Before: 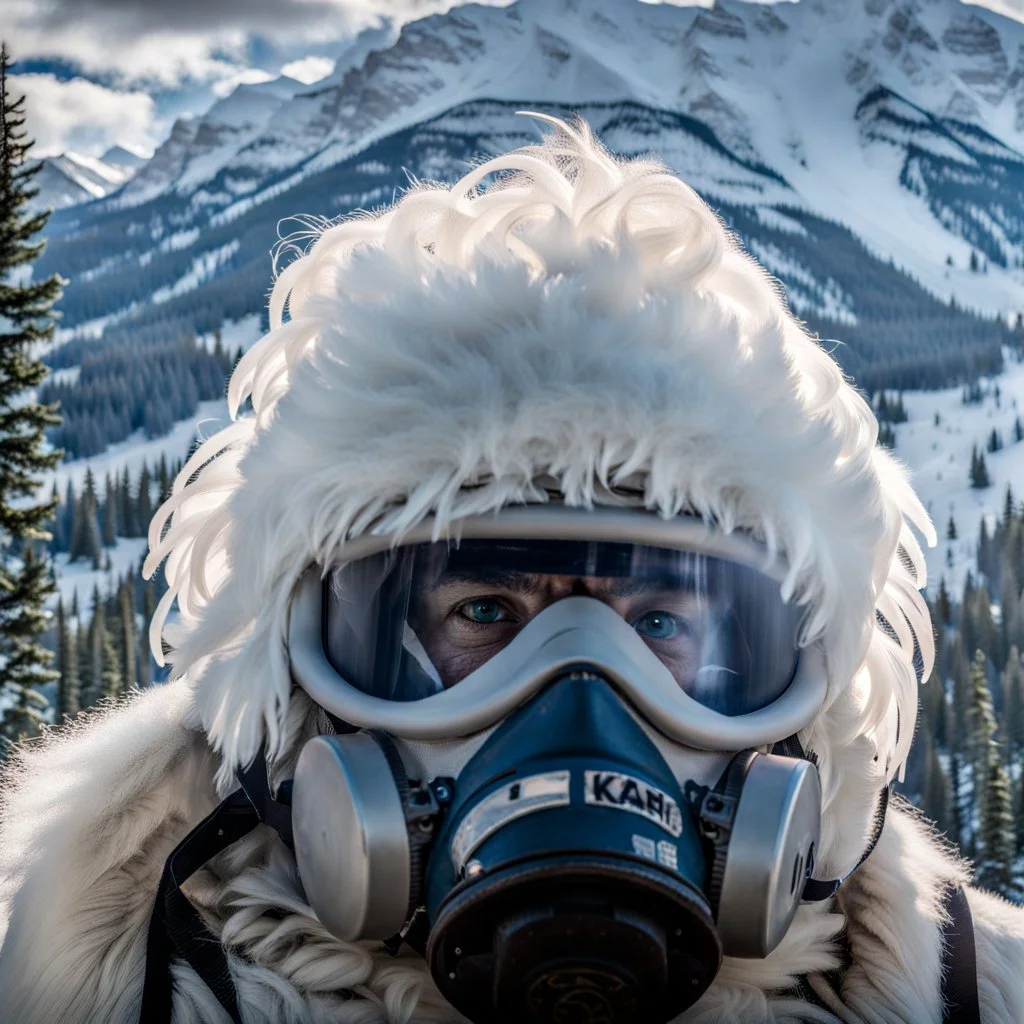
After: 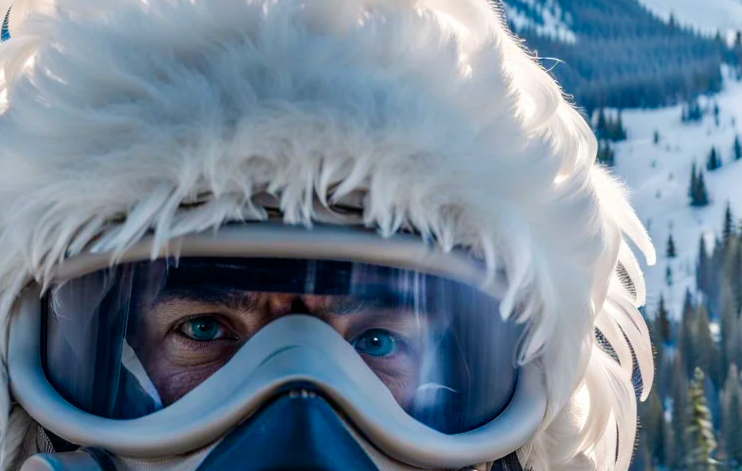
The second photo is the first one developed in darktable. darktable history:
crop and rotate: left 27.529%, top 27.568%, bottom 26.381%
color balance rgb: linear chroma grading › global chroma 0.588%, perceptual saturation grading › global saturation 24.149%, perceptual saturation grading › highlights -24.514%, perceptual saturation grading › mid-tones 24.12%, perceptual saturation grading › shadows 40.421%, global vibrance 25.06%
